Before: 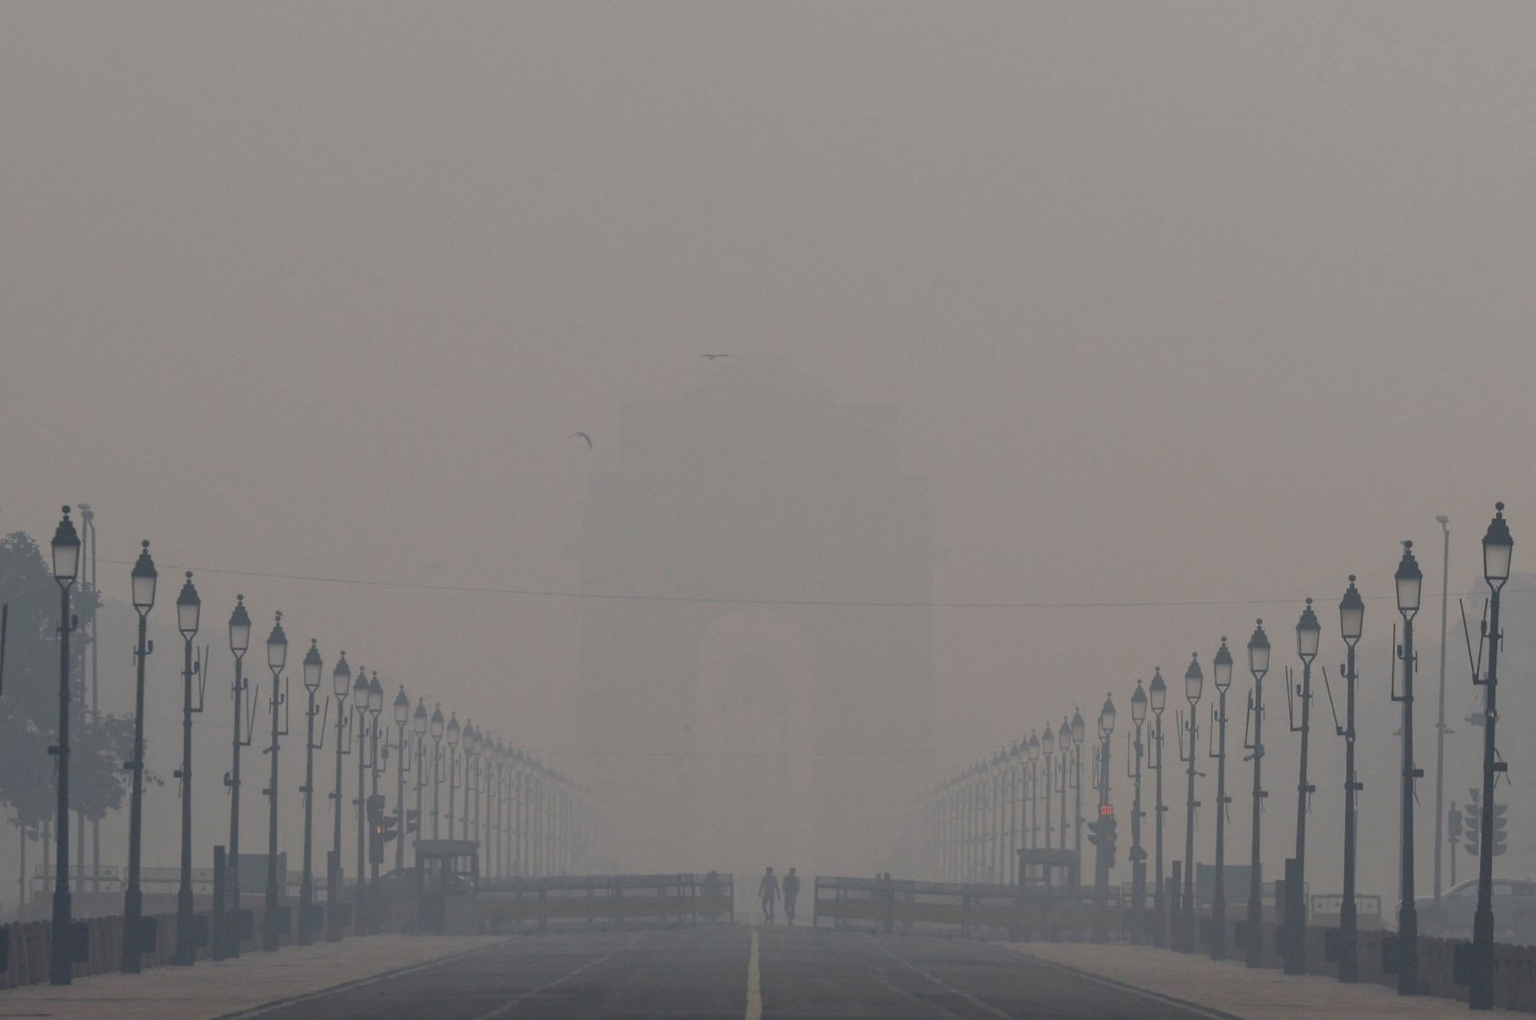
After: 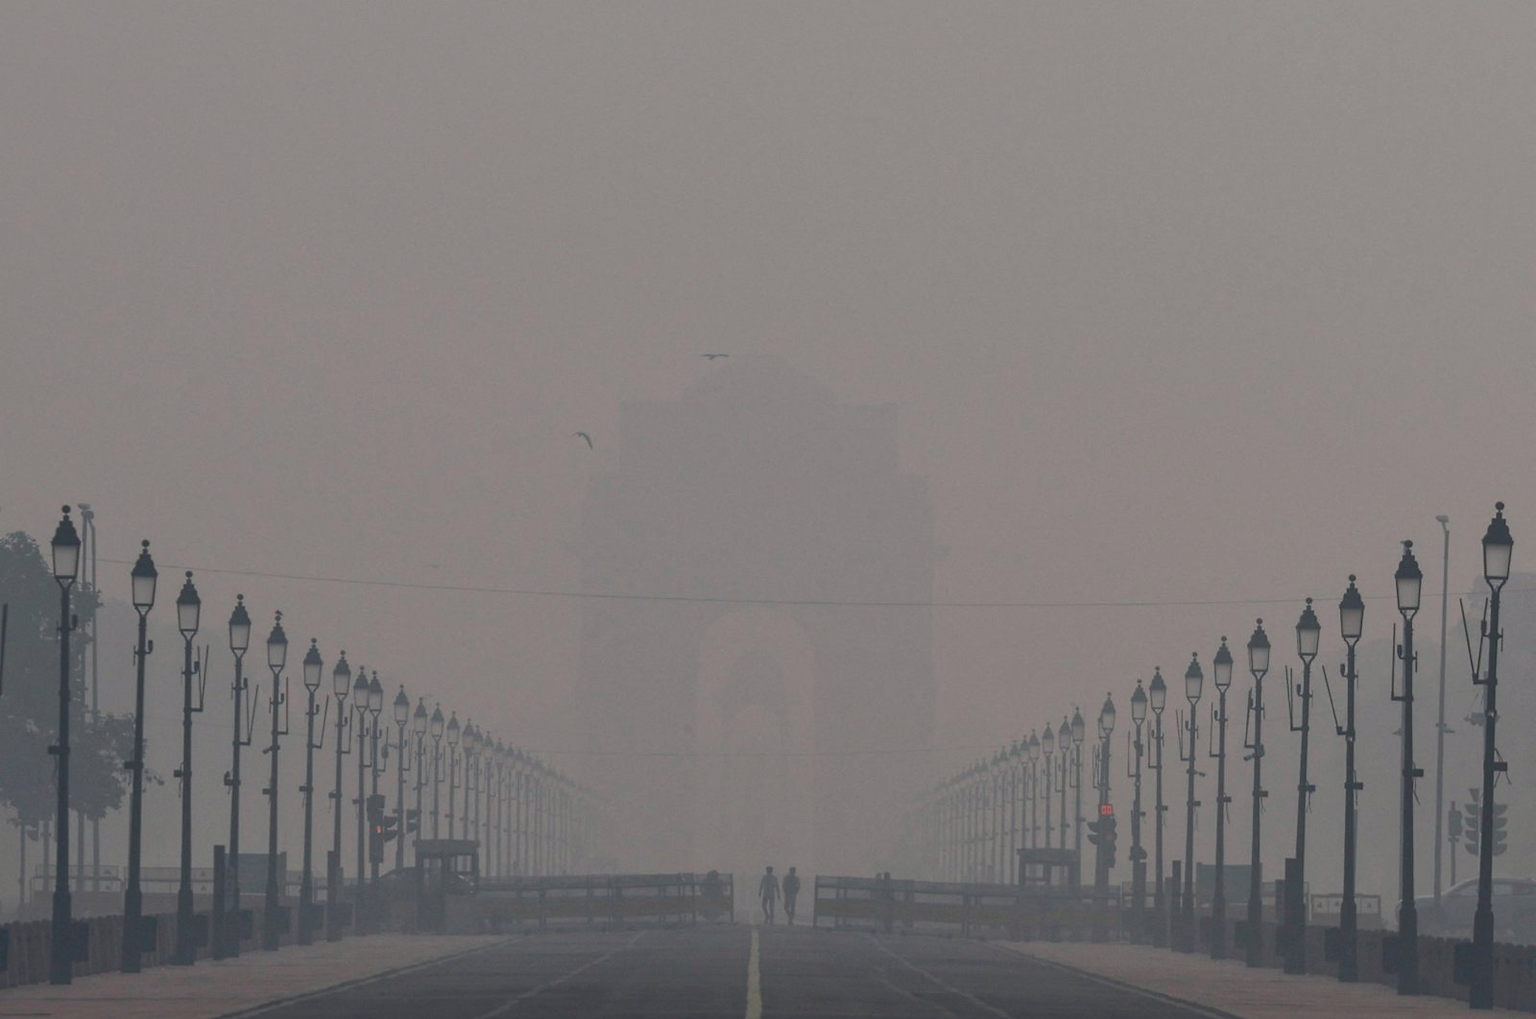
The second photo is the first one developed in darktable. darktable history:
tone curve: curves: ch0 [(0, 0) (0.227, 0.17) (0.766, 0.774) (1, 1)]; ch1 [(0, 0) (0.114, 0.127) (0.437, 0.452) (0.498, 0.498) (0.529, 0.541) (0.579, 0.589) (1, 1)]; ch2 [(0, 0) (0.233, 0.259) (0.493, 0.492) (0.587, 0.573) (1, 1)], color space Lab, independent channels, preserve colors none
shadows and highlights: on, module defaults
